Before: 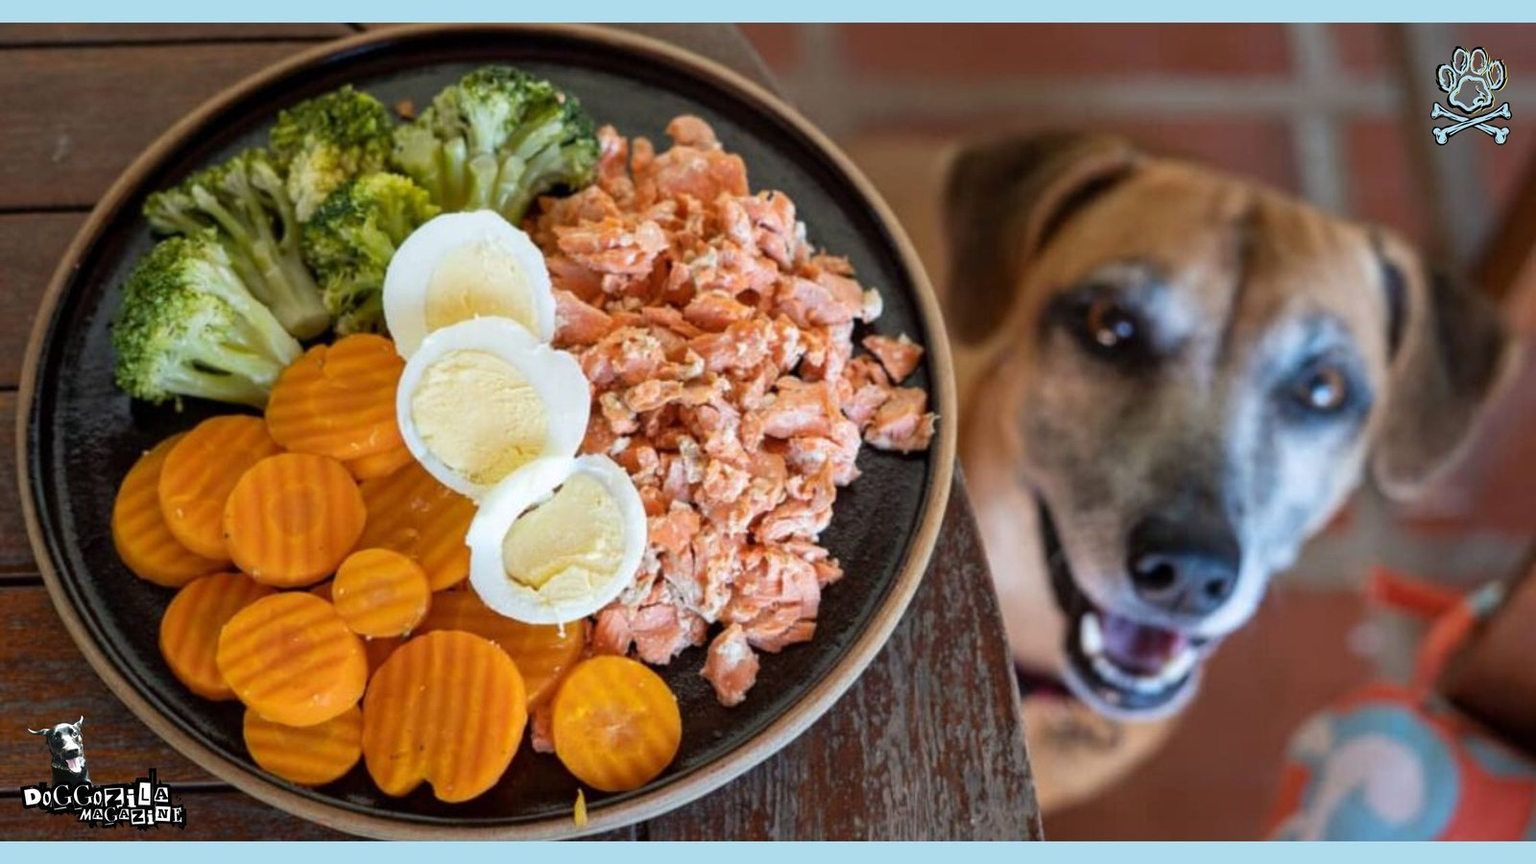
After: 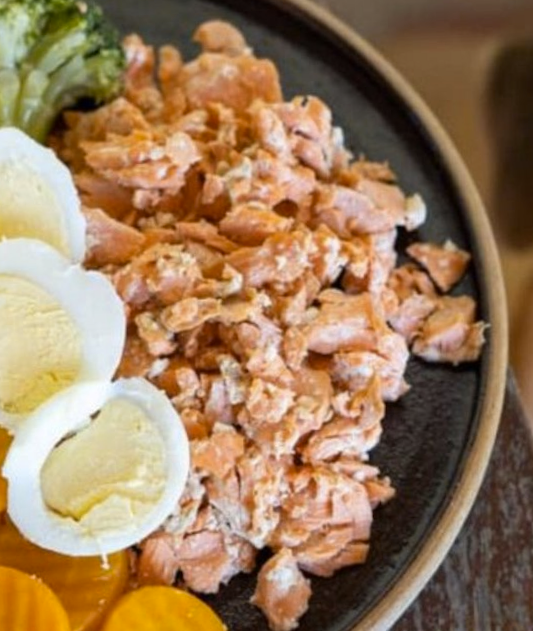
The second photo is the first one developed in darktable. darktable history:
color contrast: green-magenta contrast 0.8, blue-yellow contrast 1.1, unbound 0
crop and rotate: left 29.476%, top 10.214%, right 35.32%, bottom 17.333%
rotate and perspective: rotation -2.12°, lens shift (vertical) 0.009, lens shift (horizontal) -0.008, automatic cropping original format, crop left 0.036, crop right 0.964, crop top 0.05, crop bottom 0.959
